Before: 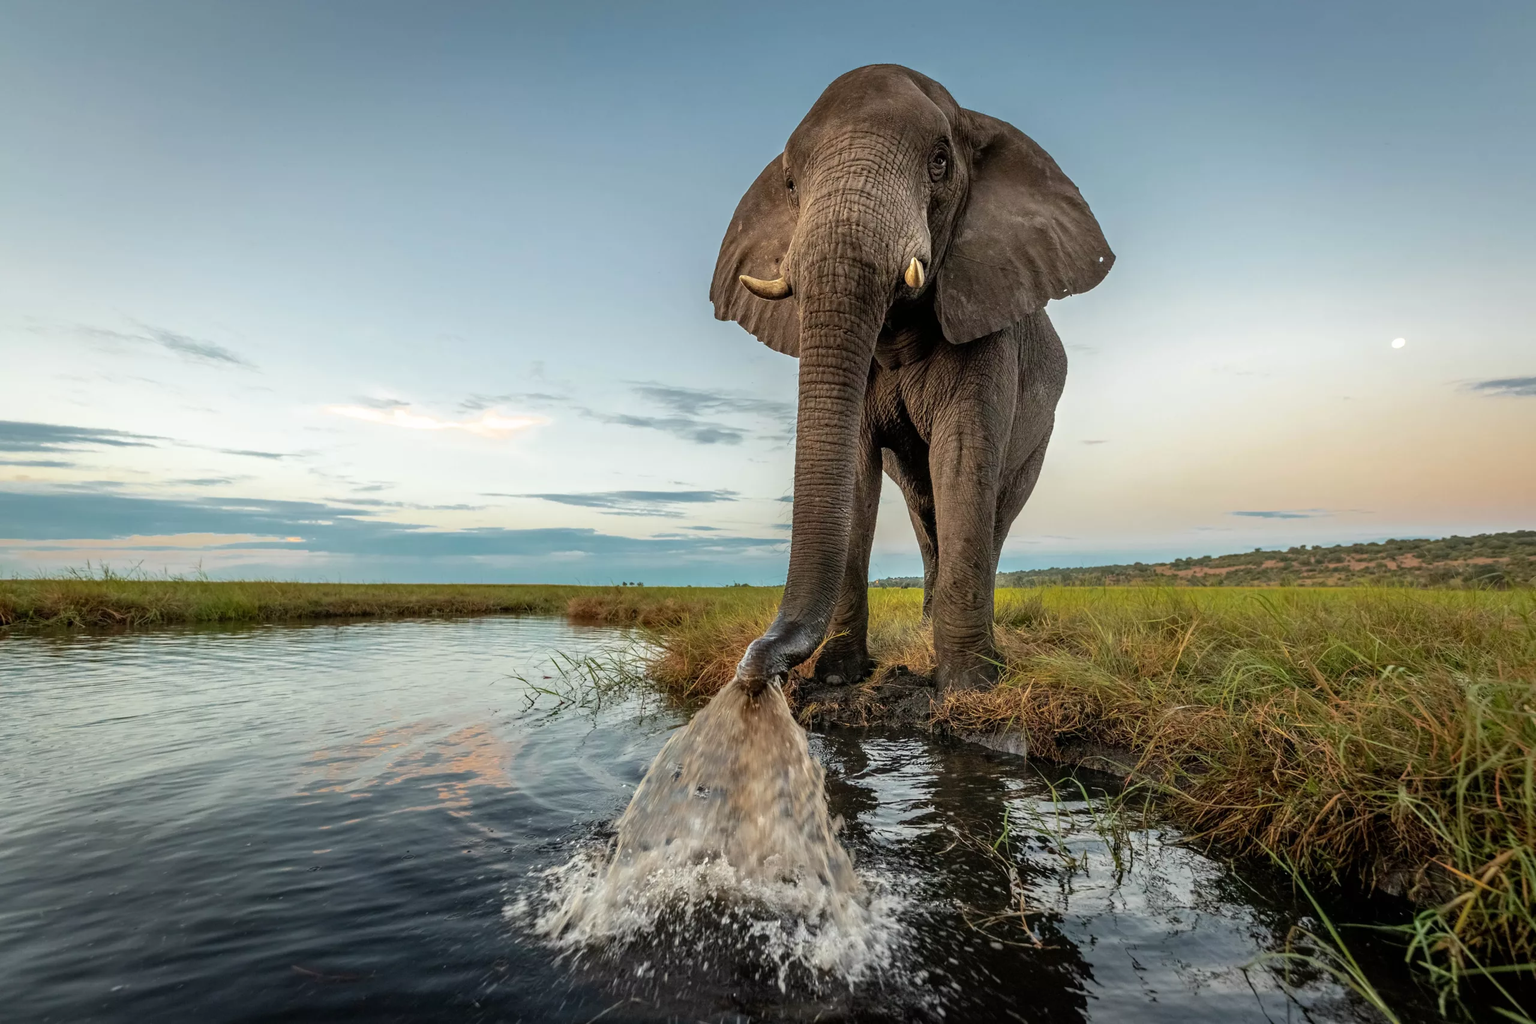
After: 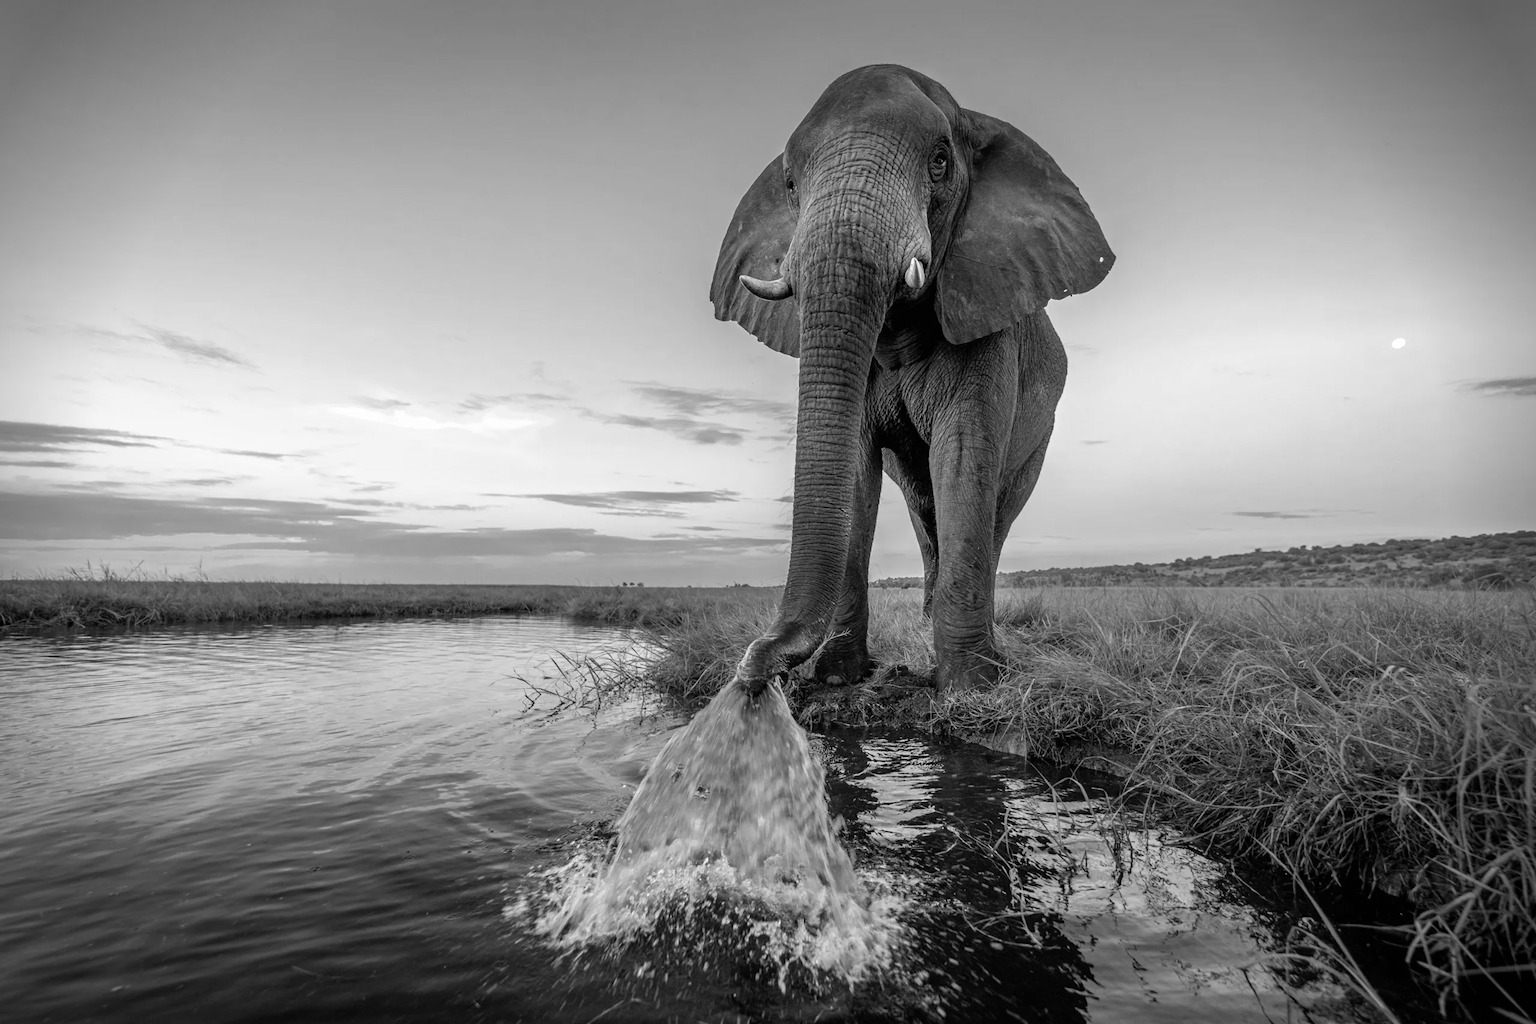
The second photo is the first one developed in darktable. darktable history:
vignetting: fall-off start 88.03%, fall-off radius 24.9%
color correction: highlights a* 5.81, highlights b* 4.84
monochrome: on, module defaults
